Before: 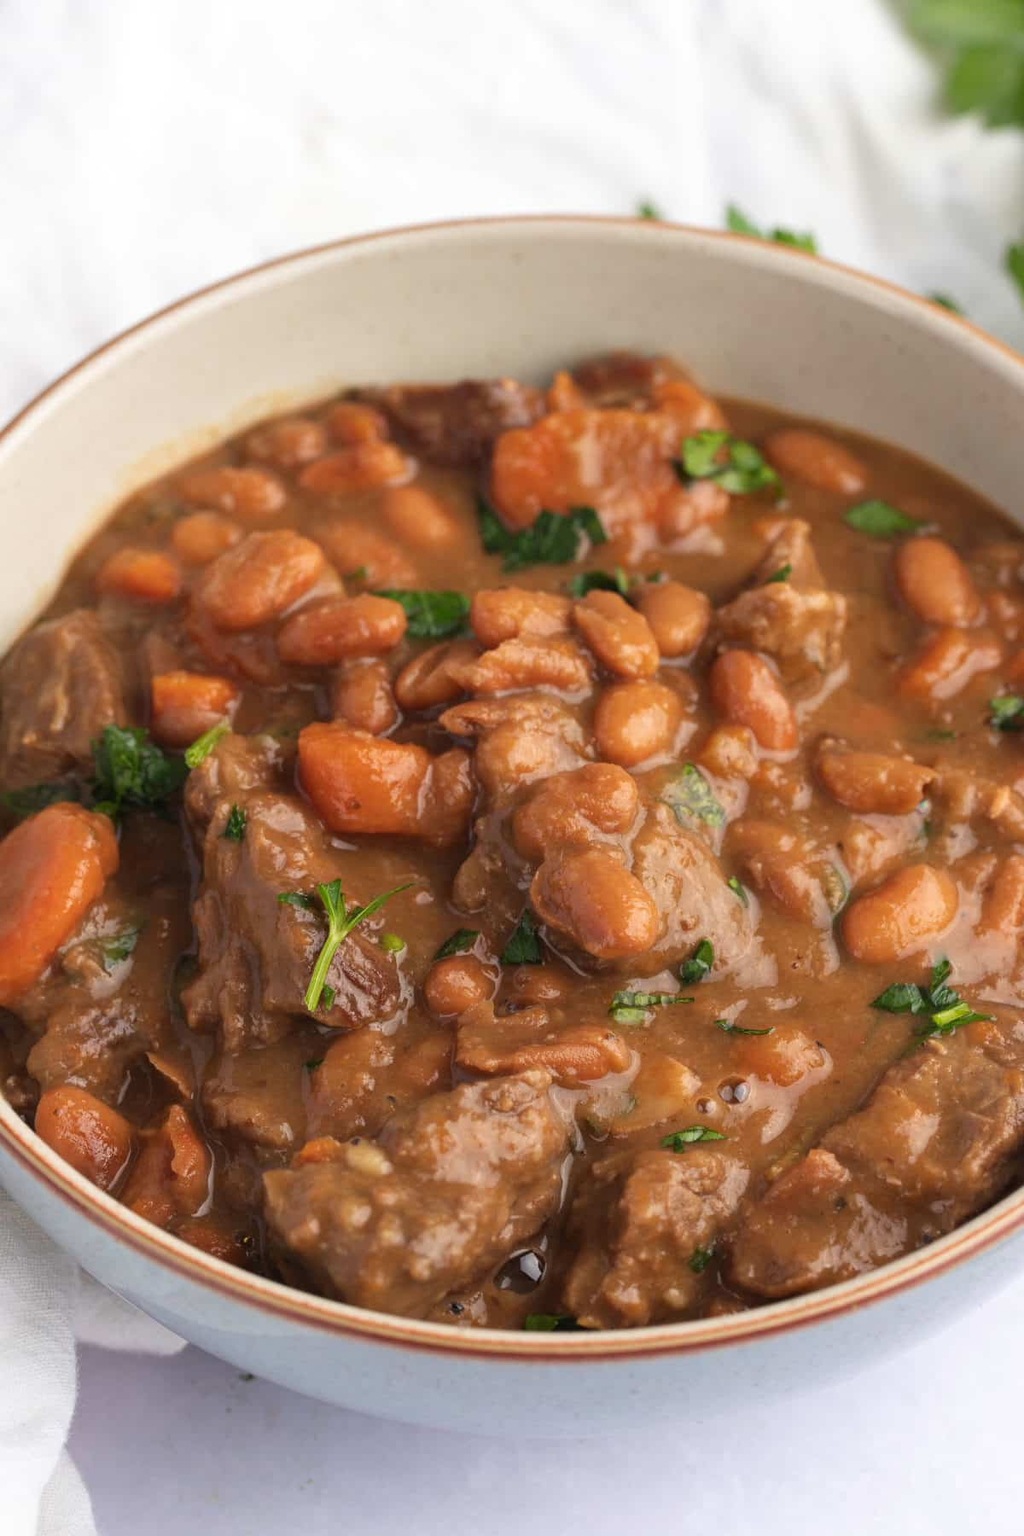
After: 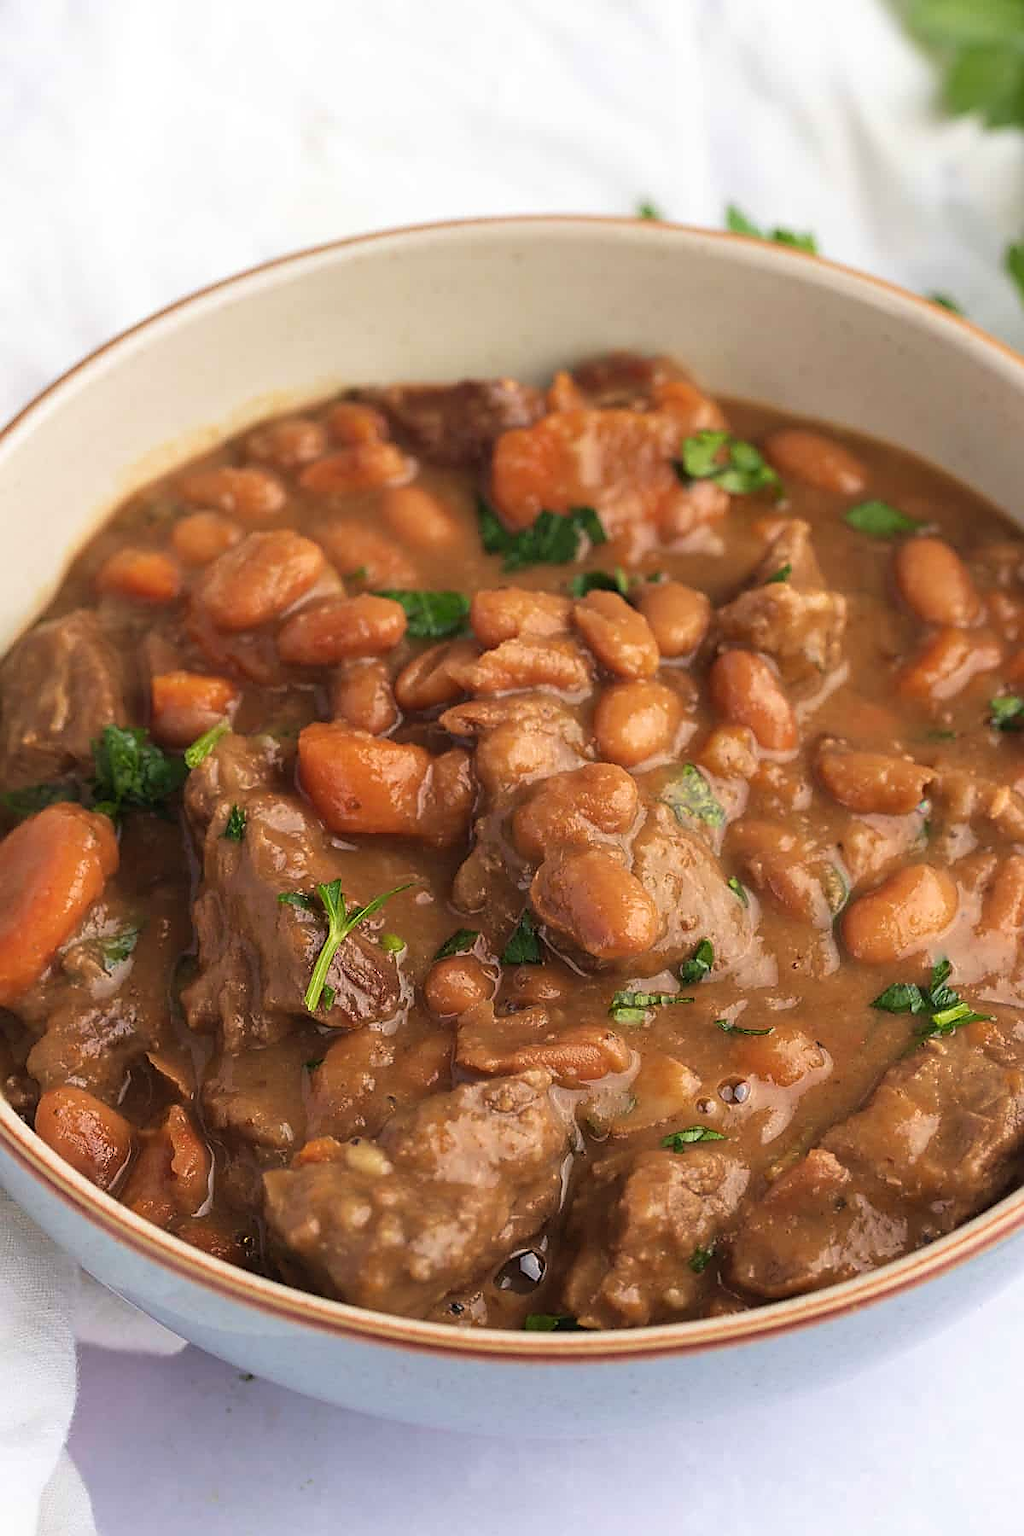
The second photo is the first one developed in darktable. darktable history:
sharpen: radius 1.4, amount 1.25, threshold 0.7
velvia: on, module defaults
